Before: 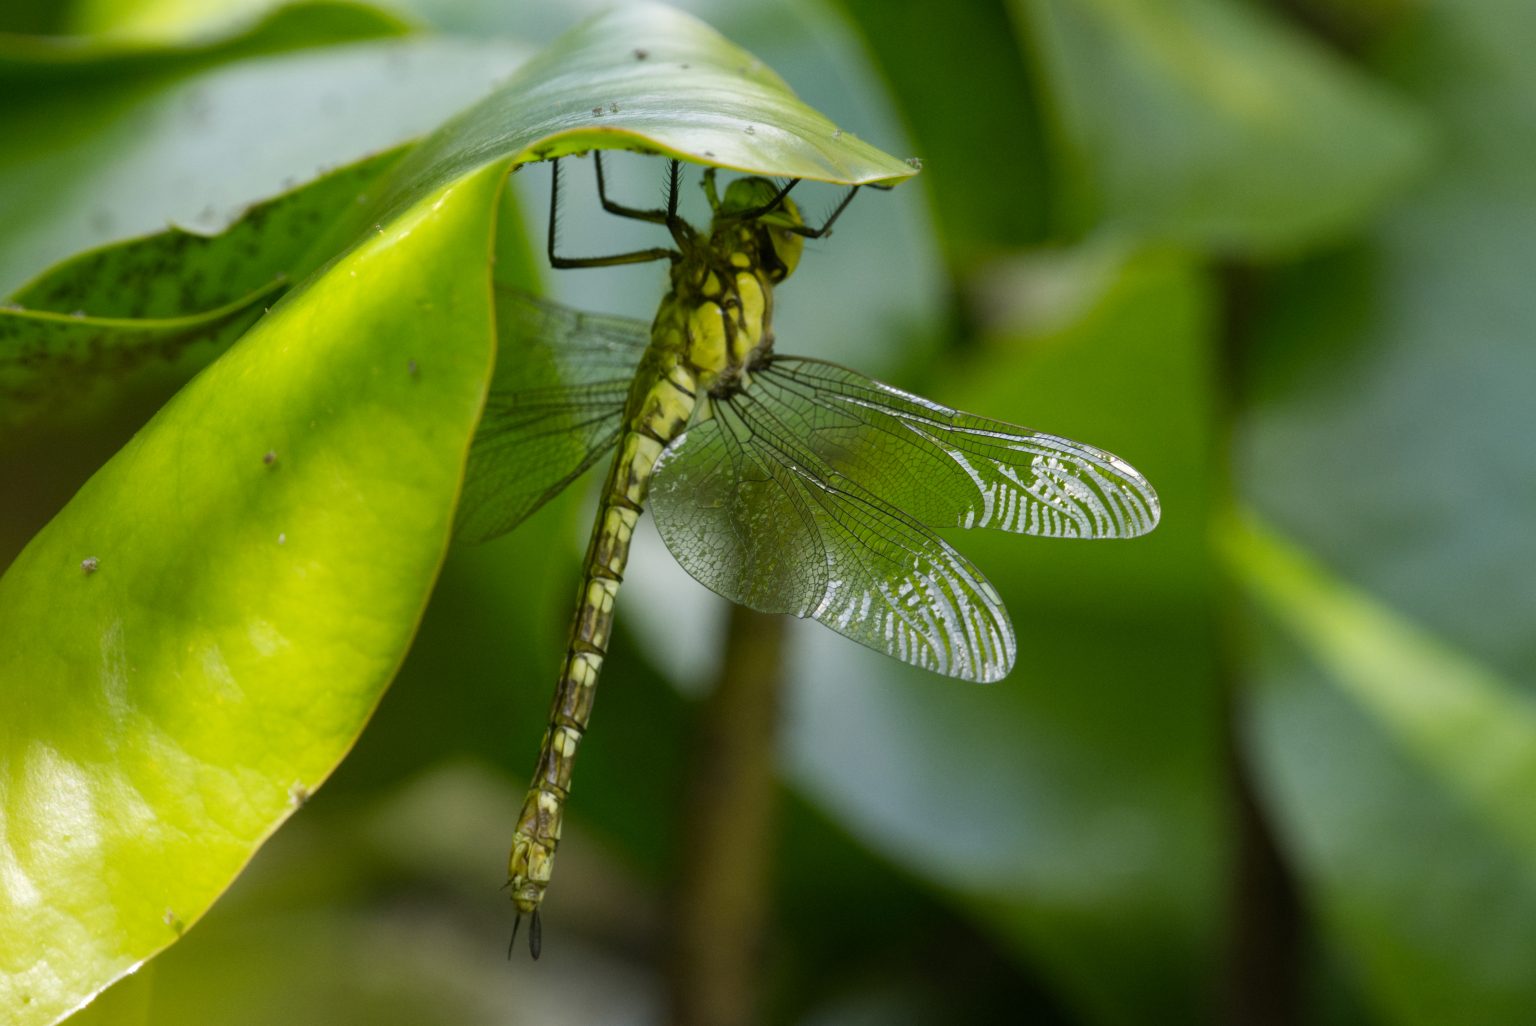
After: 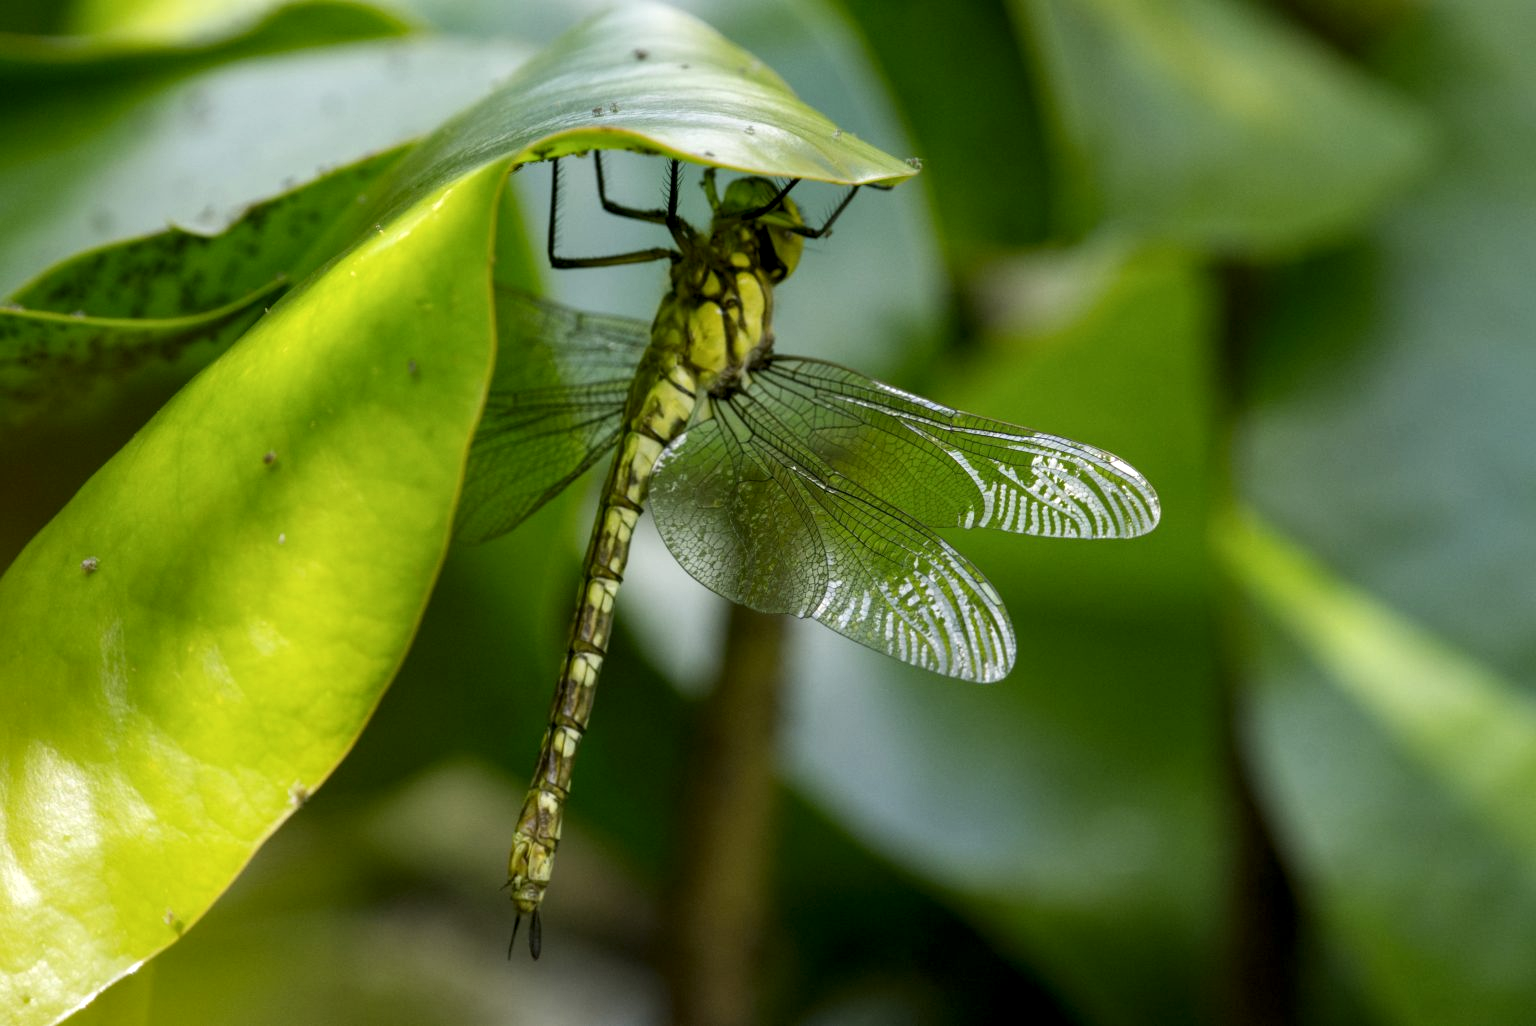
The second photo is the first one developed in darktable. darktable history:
local contrast: highlights 26%, shadows 74%, midtone range 0.746
